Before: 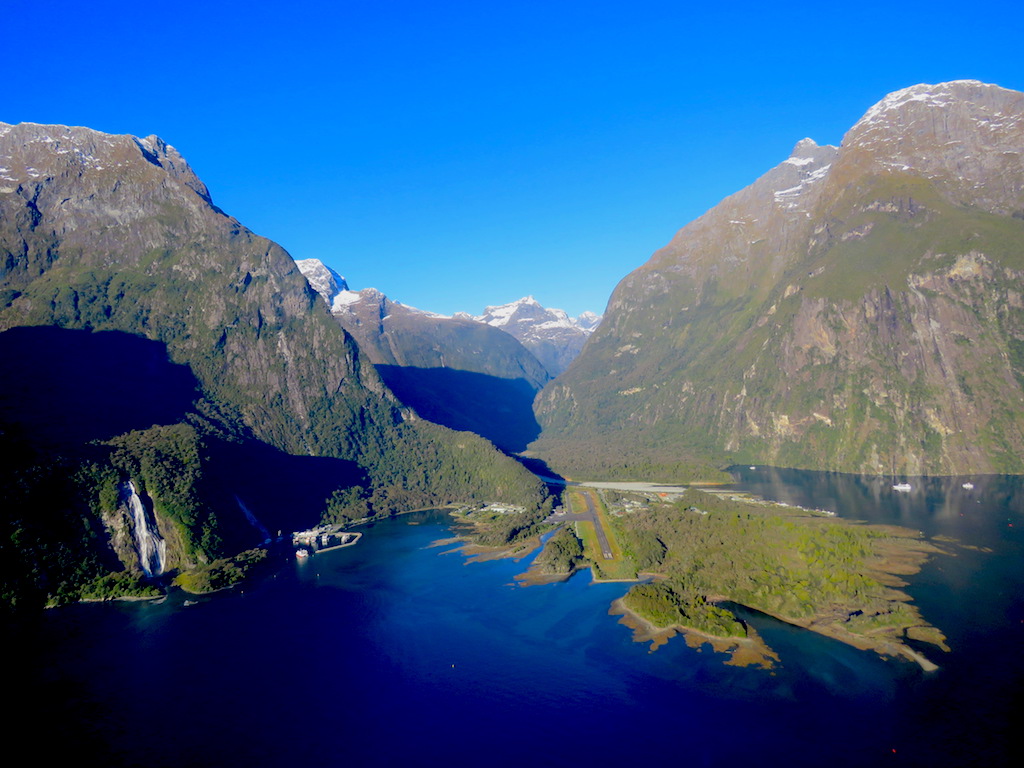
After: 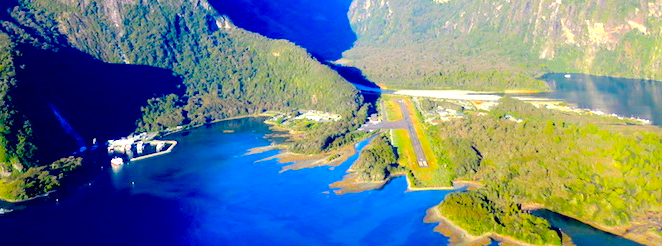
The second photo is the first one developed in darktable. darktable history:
color balance rgb: perceptual saturation grading › global saturation 19.436%, global vibrance 20%
crop: left 18.09%, top 51.089%, right 17.172%, bottom 16.836%
exposure: black level correction 0, exposure 1.297 EV, compensate exposure bias true, compensate highlight preservation false
contrast brightness saturation: saturation 0.129
